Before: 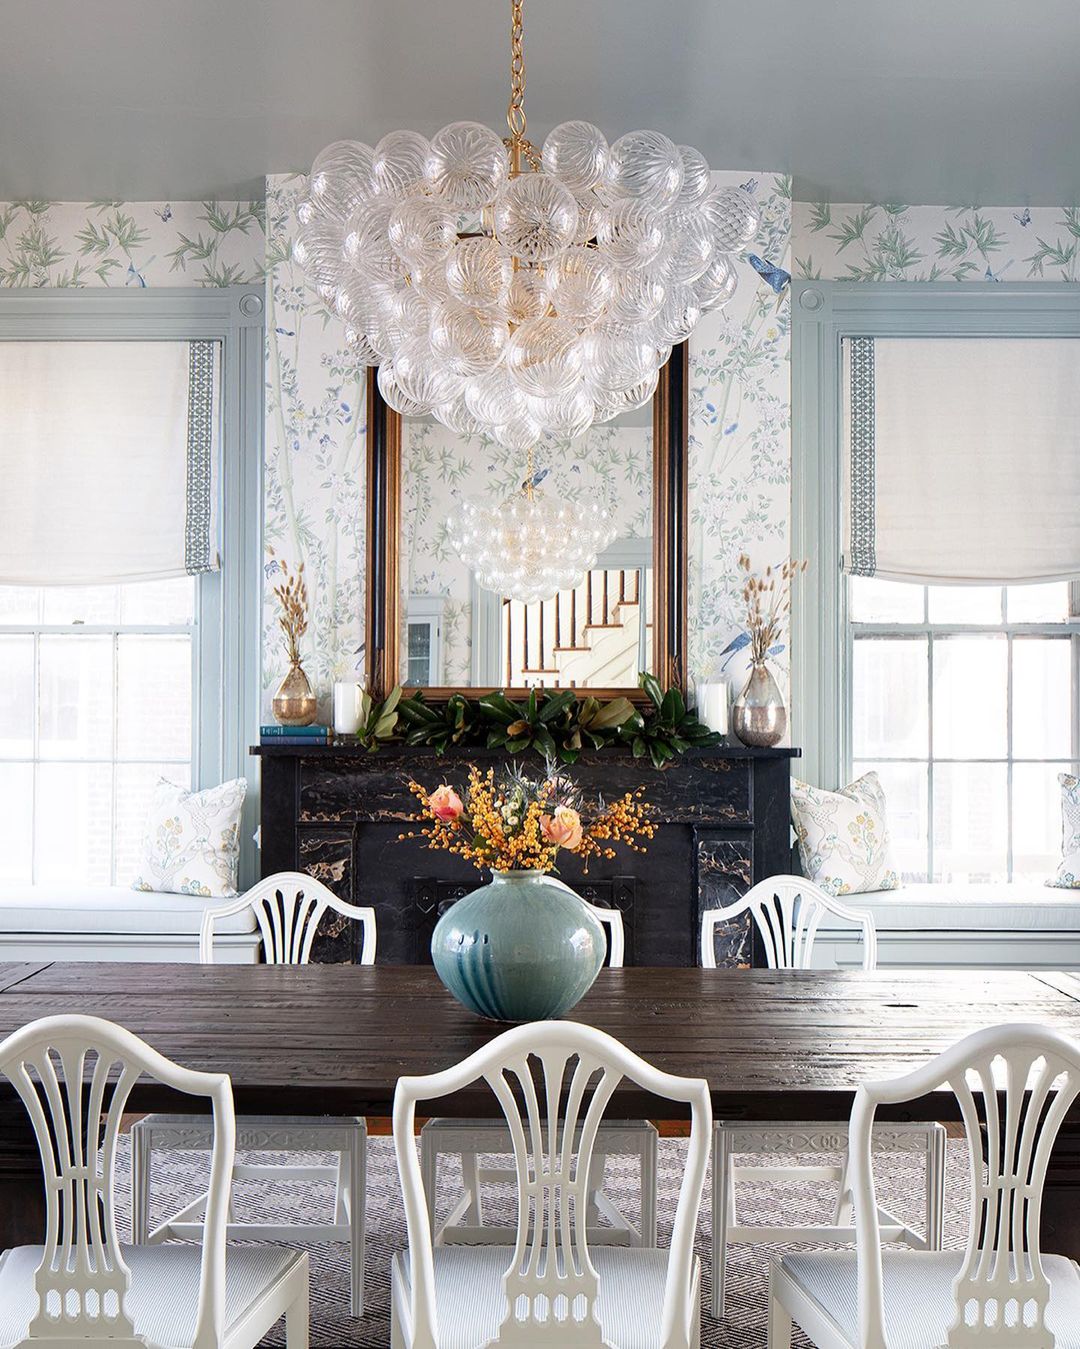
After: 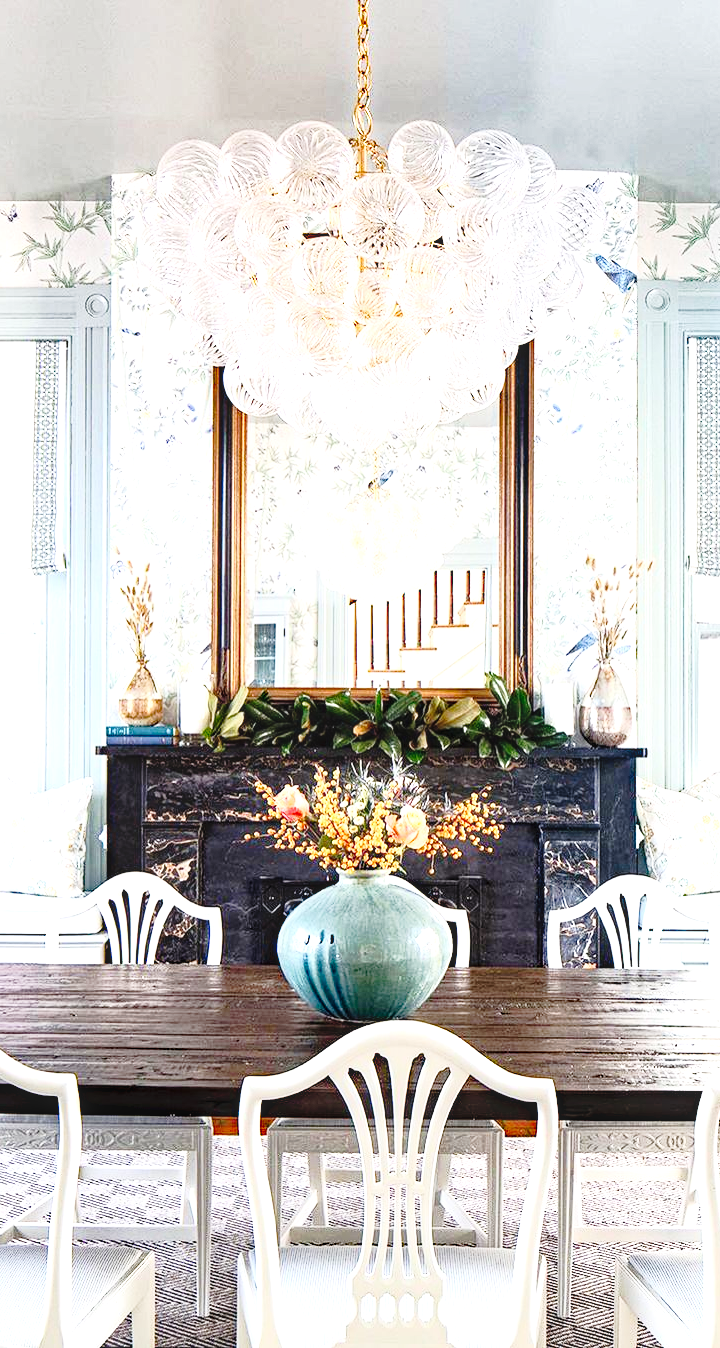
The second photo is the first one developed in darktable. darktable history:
crop and rotate: left 14.351%, right 18.947%
exposure: black level correction 0, exposure 1.199 EV, compensate highlight preservation false
haze removal: strength 0.397, distance 0.221, compatibility mode true, adaptive false
contrast brightness saturation: saturation -0.053
tone curve: curves: ch0 [(0, 0) (0.003, 0.012) (0.011, 0.015) (0.025, 0.023) (0.044, 0.036) (0.069, 0.047) (0.1, 0.062) (0.136, 0.1) (0.177, 0.15) (0.224, 0.219) (0.277, 0.3) (0.335, 0.401) (0.399, 0.49) (0.468, 0.569) (0.543, 0.641) (0.623, 0.73) (0.709, 0.806) (0.801, 0.88) (0.898, 0.939) (1, 1)], preserve colors none
base curve: curves: ch0 [(0, 0) (0.257, 0.25) (0.482, 0.586) (0.757, 0.871) (1, 1)]
local contrast: on, module defaults
